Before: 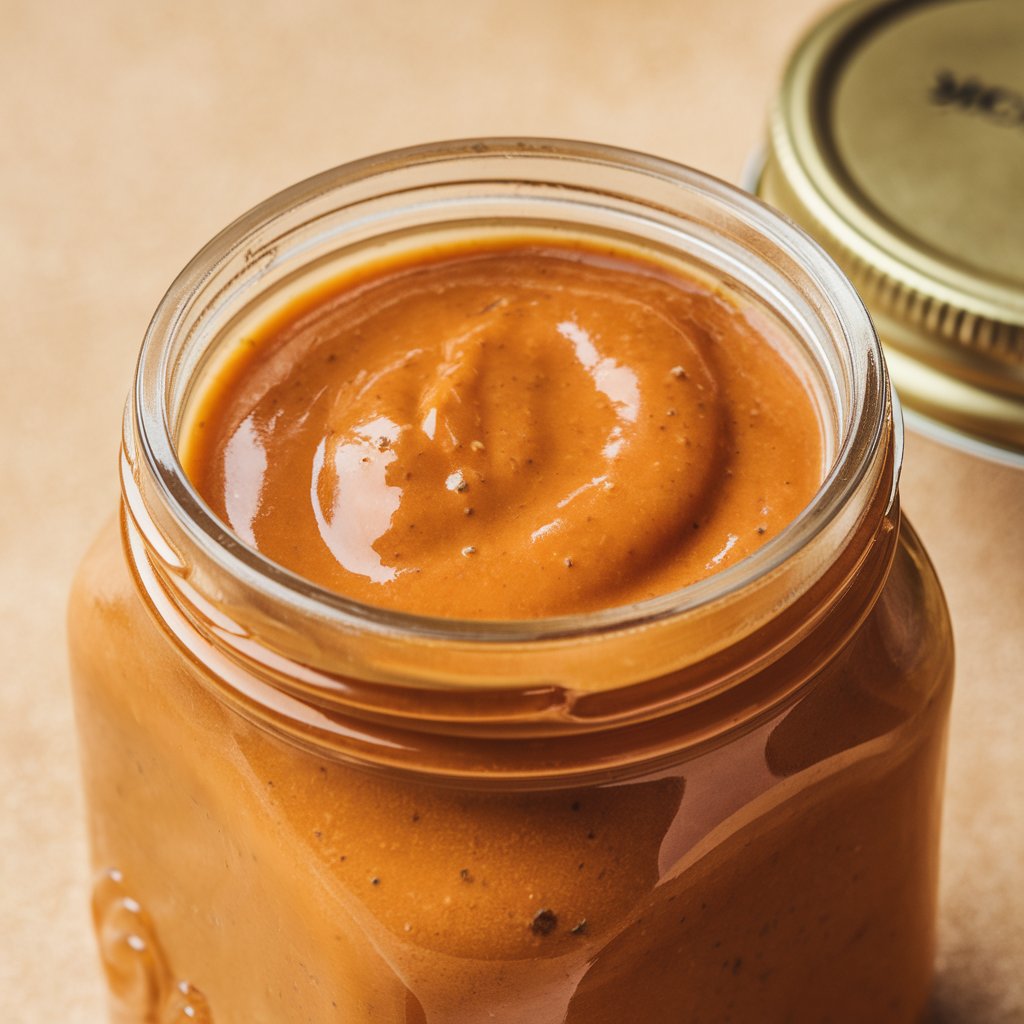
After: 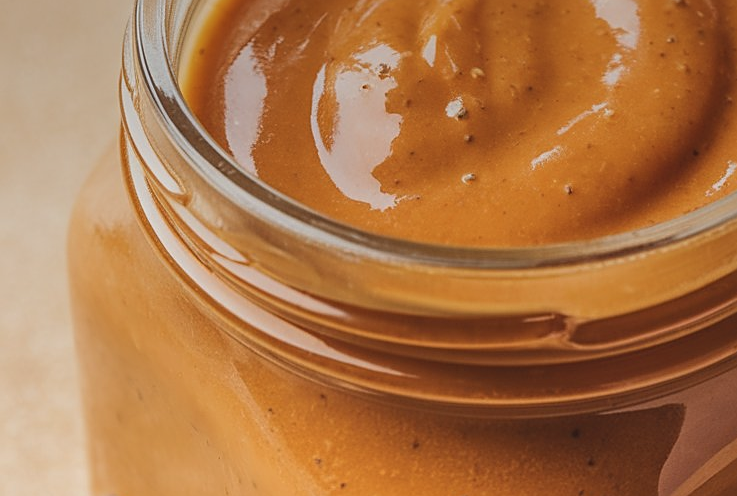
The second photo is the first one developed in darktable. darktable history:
sharpen: on, module defaults
crop: top 36.498%, right 27.964%, bottom 14.995%
graduated density: on, module defaults
contrast brightness saturation: contrast -0.1, saturation -0.1
